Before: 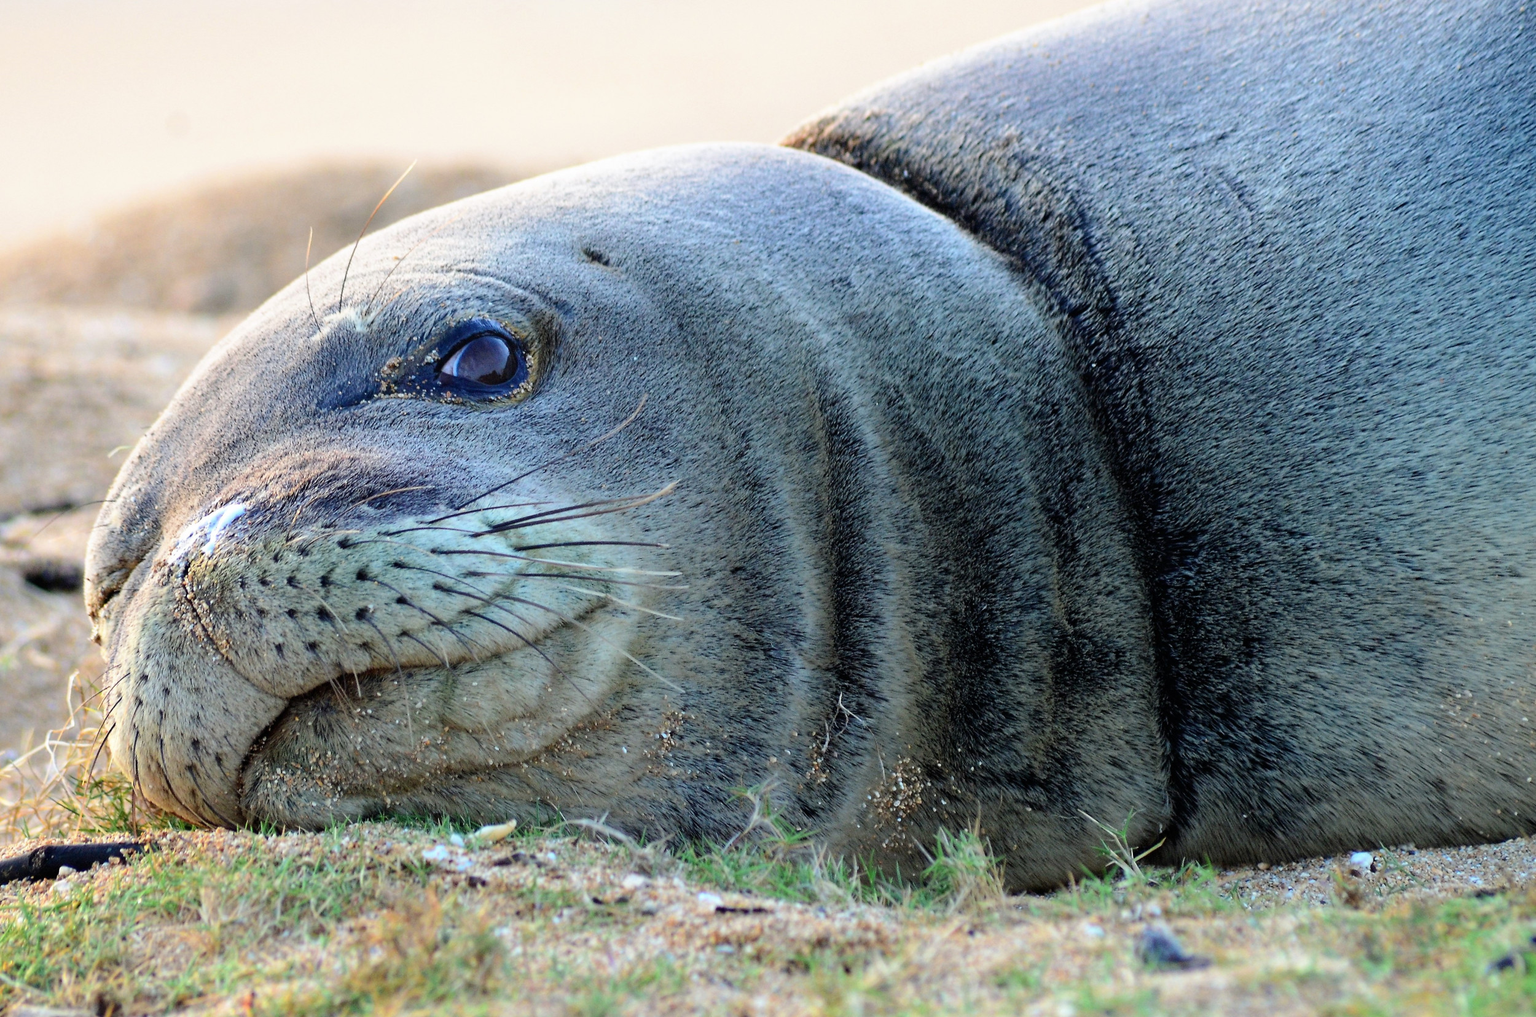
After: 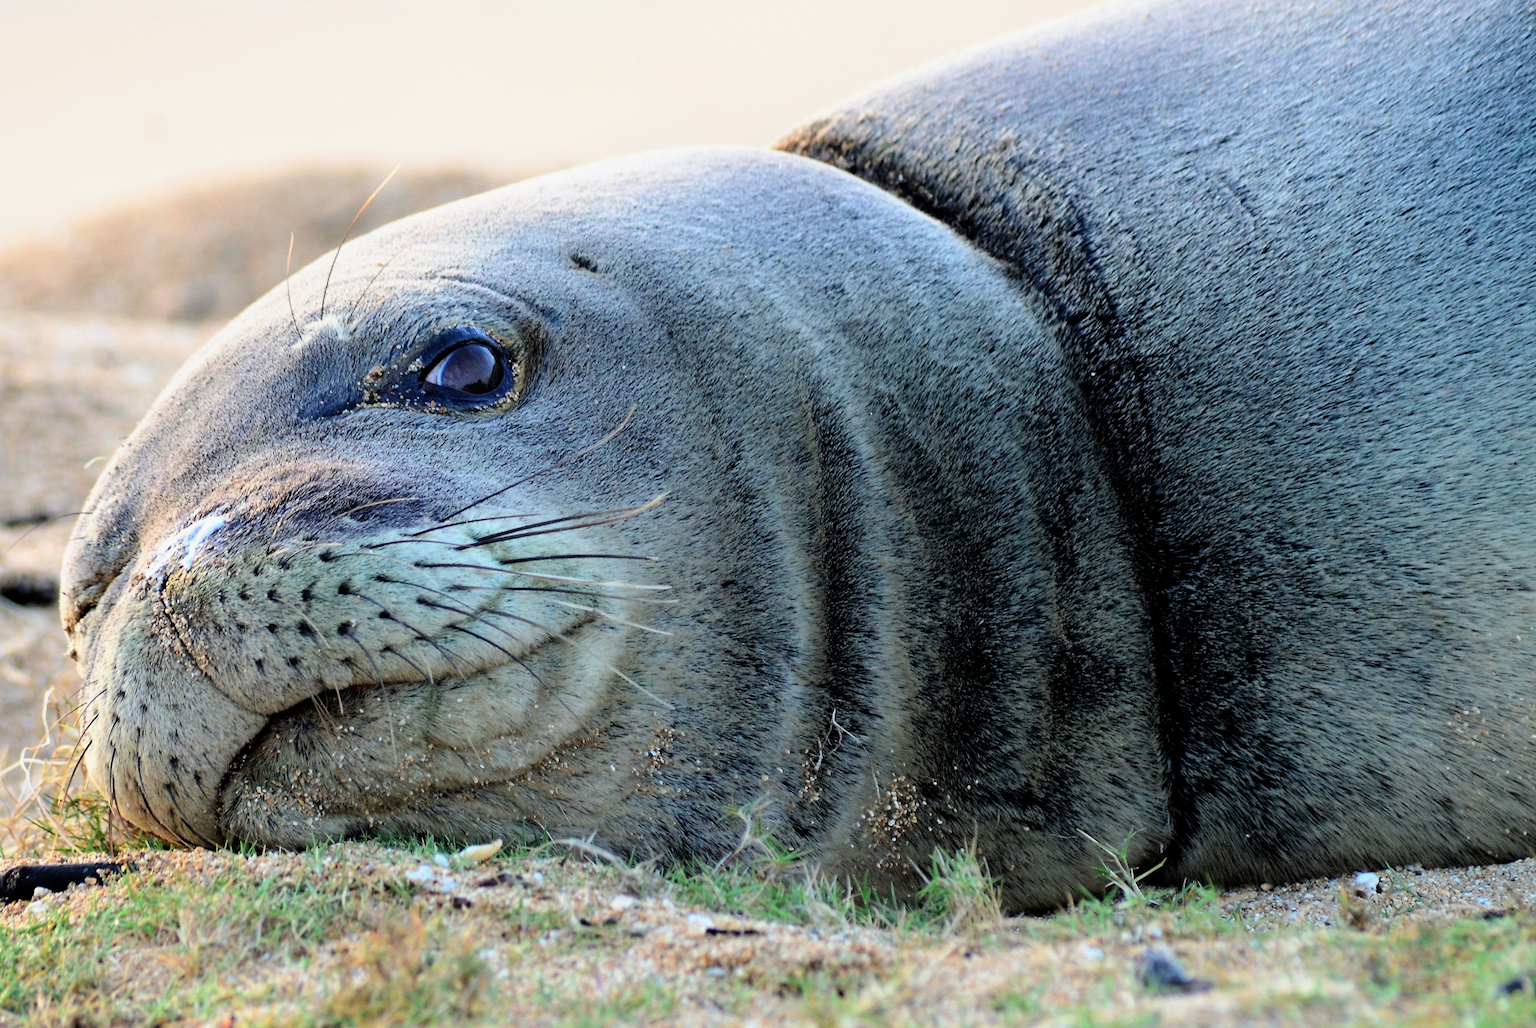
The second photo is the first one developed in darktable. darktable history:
crop and rotate: left 1.722%, right 0.528%, bottom 1.195%
filmic rgb: black relative exposure -12.67 EV, white relative exposure 2.81 EV, threshold 5.95 EV, target black luminance 0%, hardness 8.58, latitude 70.56%, contrast 1.136, shadows ↔ highlights balance -0.781%, enable highlight reconstruction true
